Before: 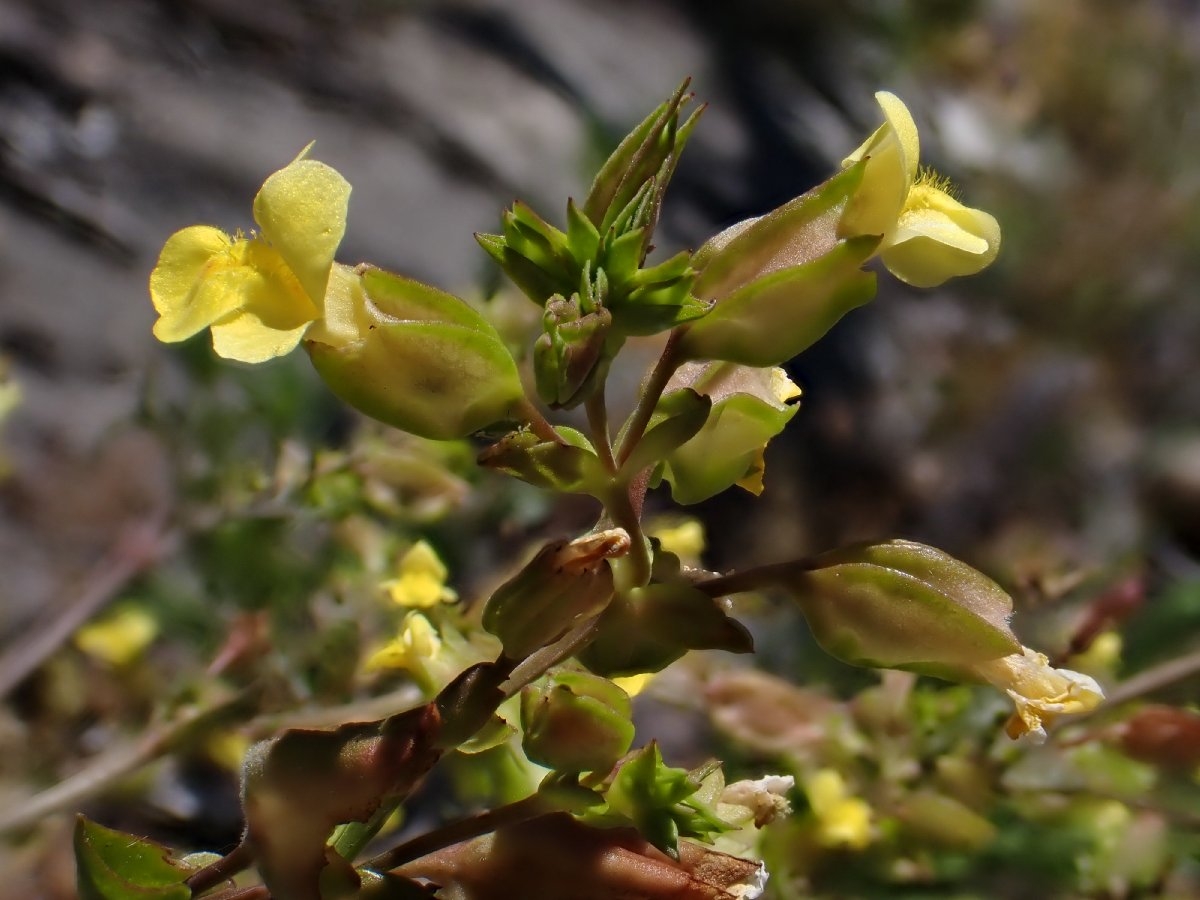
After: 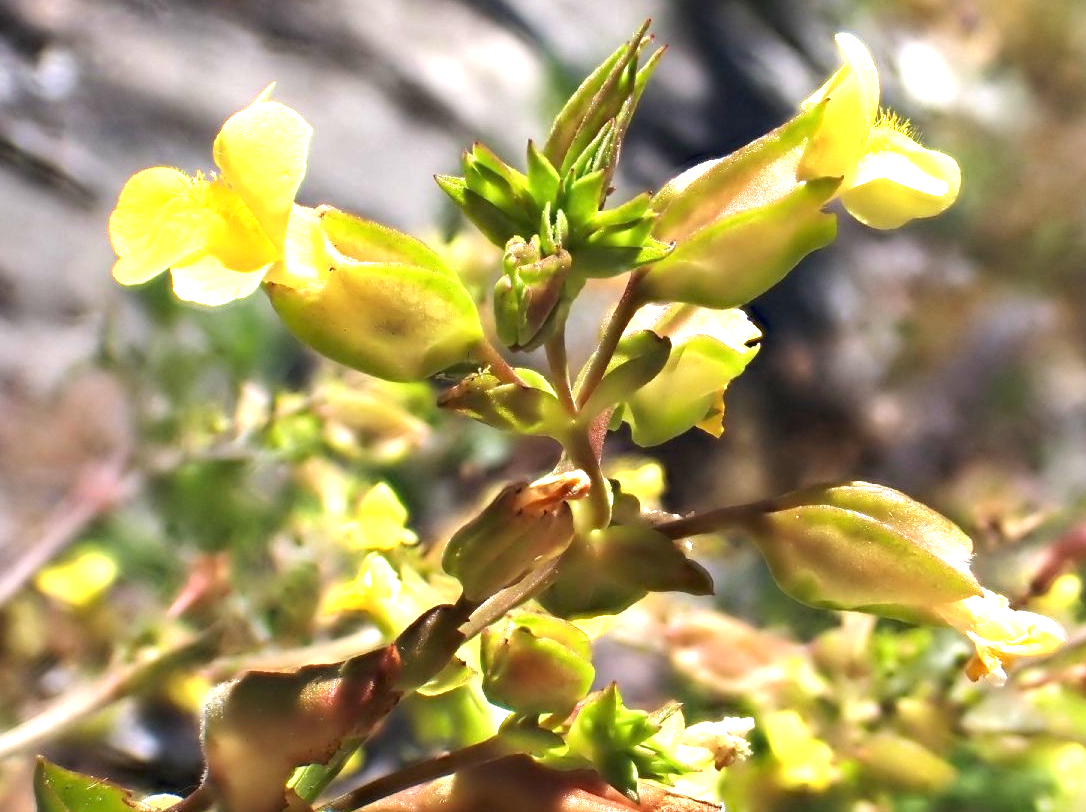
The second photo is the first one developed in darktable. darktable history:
exposure: black level correction 0, exposure 1.97 EV, compensate highlight preservation false
crop: left 3.336%, top 6.485%, right 6.162%, bottom 3.274%
